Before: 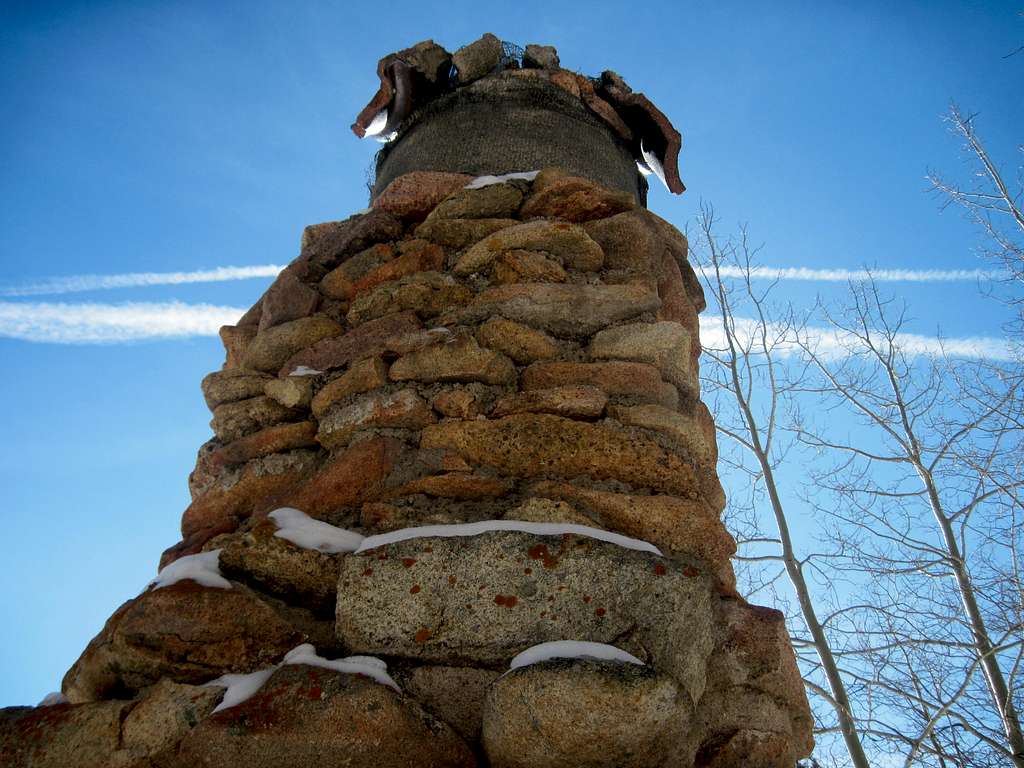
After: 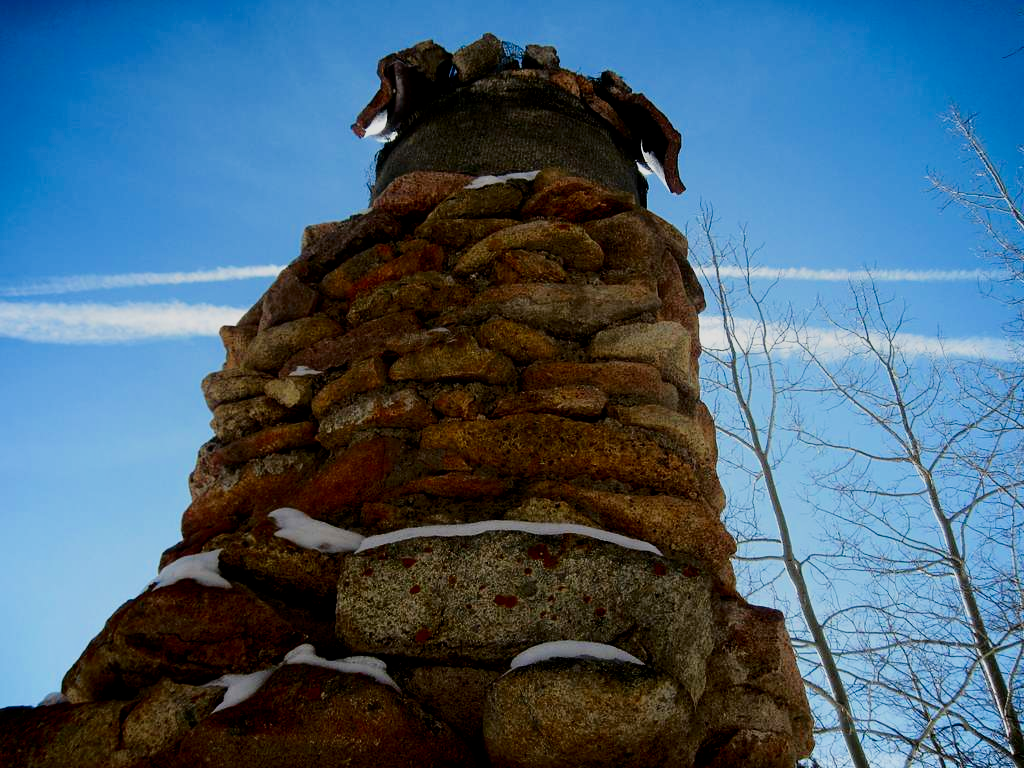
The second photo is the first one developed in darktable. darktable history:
contrast brightness saturation: contrast 0.094, saturation 0.276
filmic rgb: black relative exposure -7.65 EV, white relative exposure 4.56 EV, hardness 3.61
exposure: black level correction 0.002, exposure -0.1 EV, compensate highlight preservation false
shadows and highlights: shadows -61.26, white point adjustment -5.17, highlights 61.56
